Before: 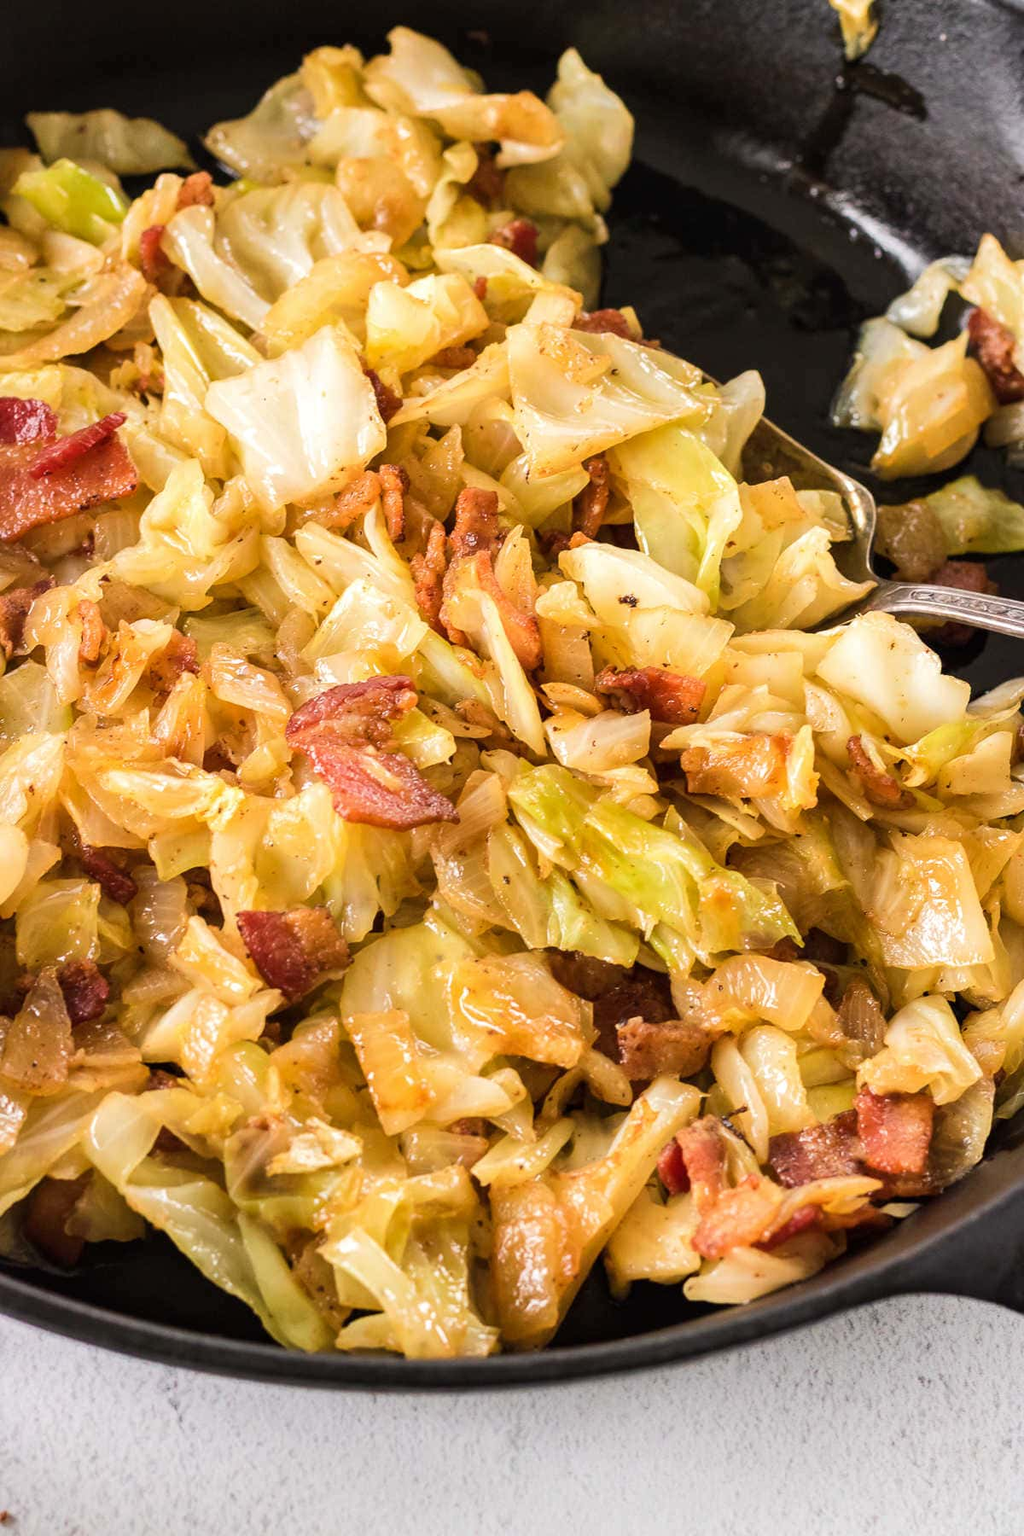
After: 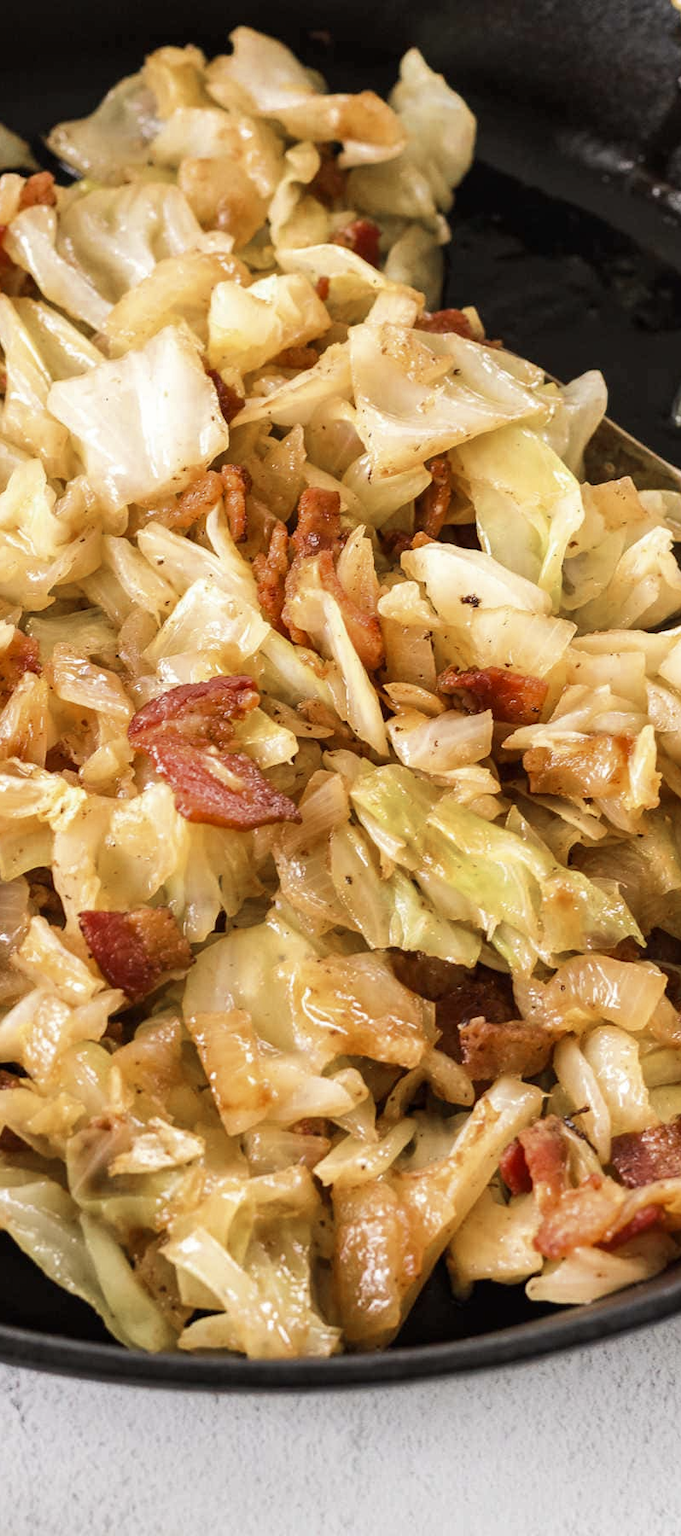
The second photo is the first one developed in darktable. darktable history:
crop: left 15.419%, right 17.914%
color zones: curves: ch0 [(0, 0.5) (0.125, 0.4) (0.25, 0.5) (0.375, 0.4) (0.5, 0.4) (0.625, 0.35) (0.75, 0.35) (0.875, 0.5)]; ch1 [(0, 0.35) (0.125, 0.45) (0.25, 0.35) (0.375, 0.35) (0.5, 0.35) (0.625, 0.35) (0.75, 0.45) (0.875, 0.35)]; ch2 [(0, 0.6) (0.125, 0.5) (0.25, 0.5) (0.375, 0.6) (0.5, 0.6) (0.625, 0.5) (0.75, 0.5) (0.875, 0.5)]
